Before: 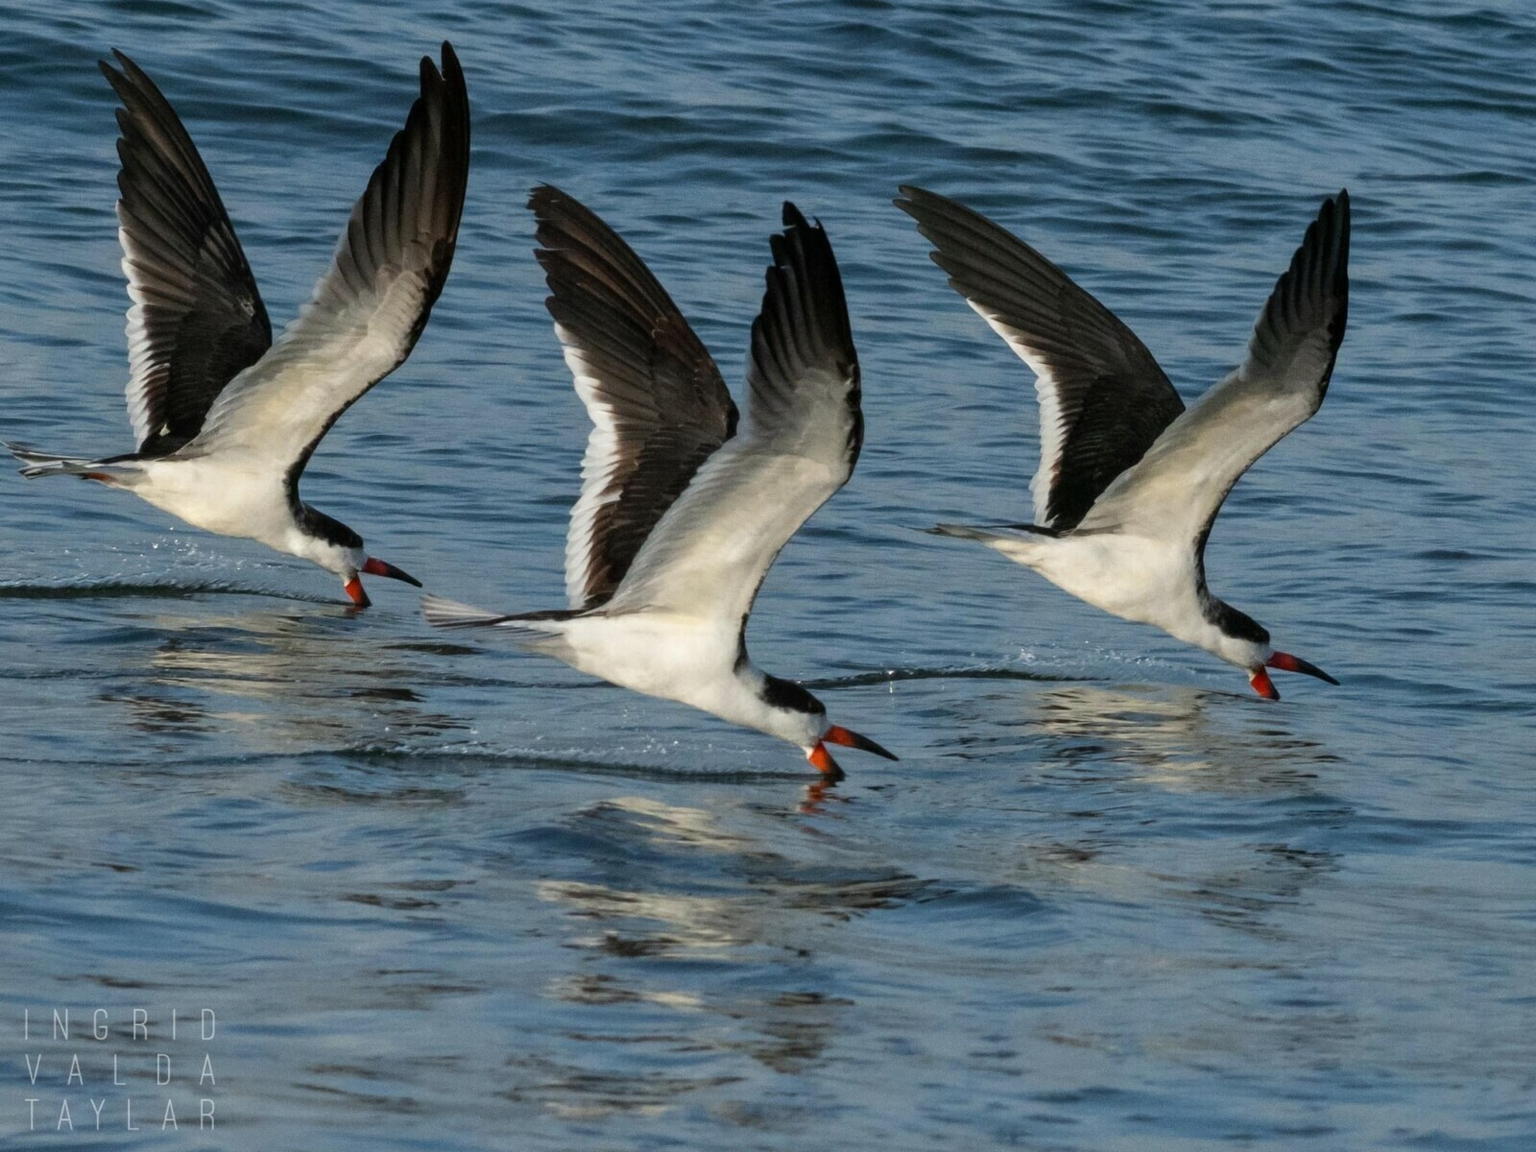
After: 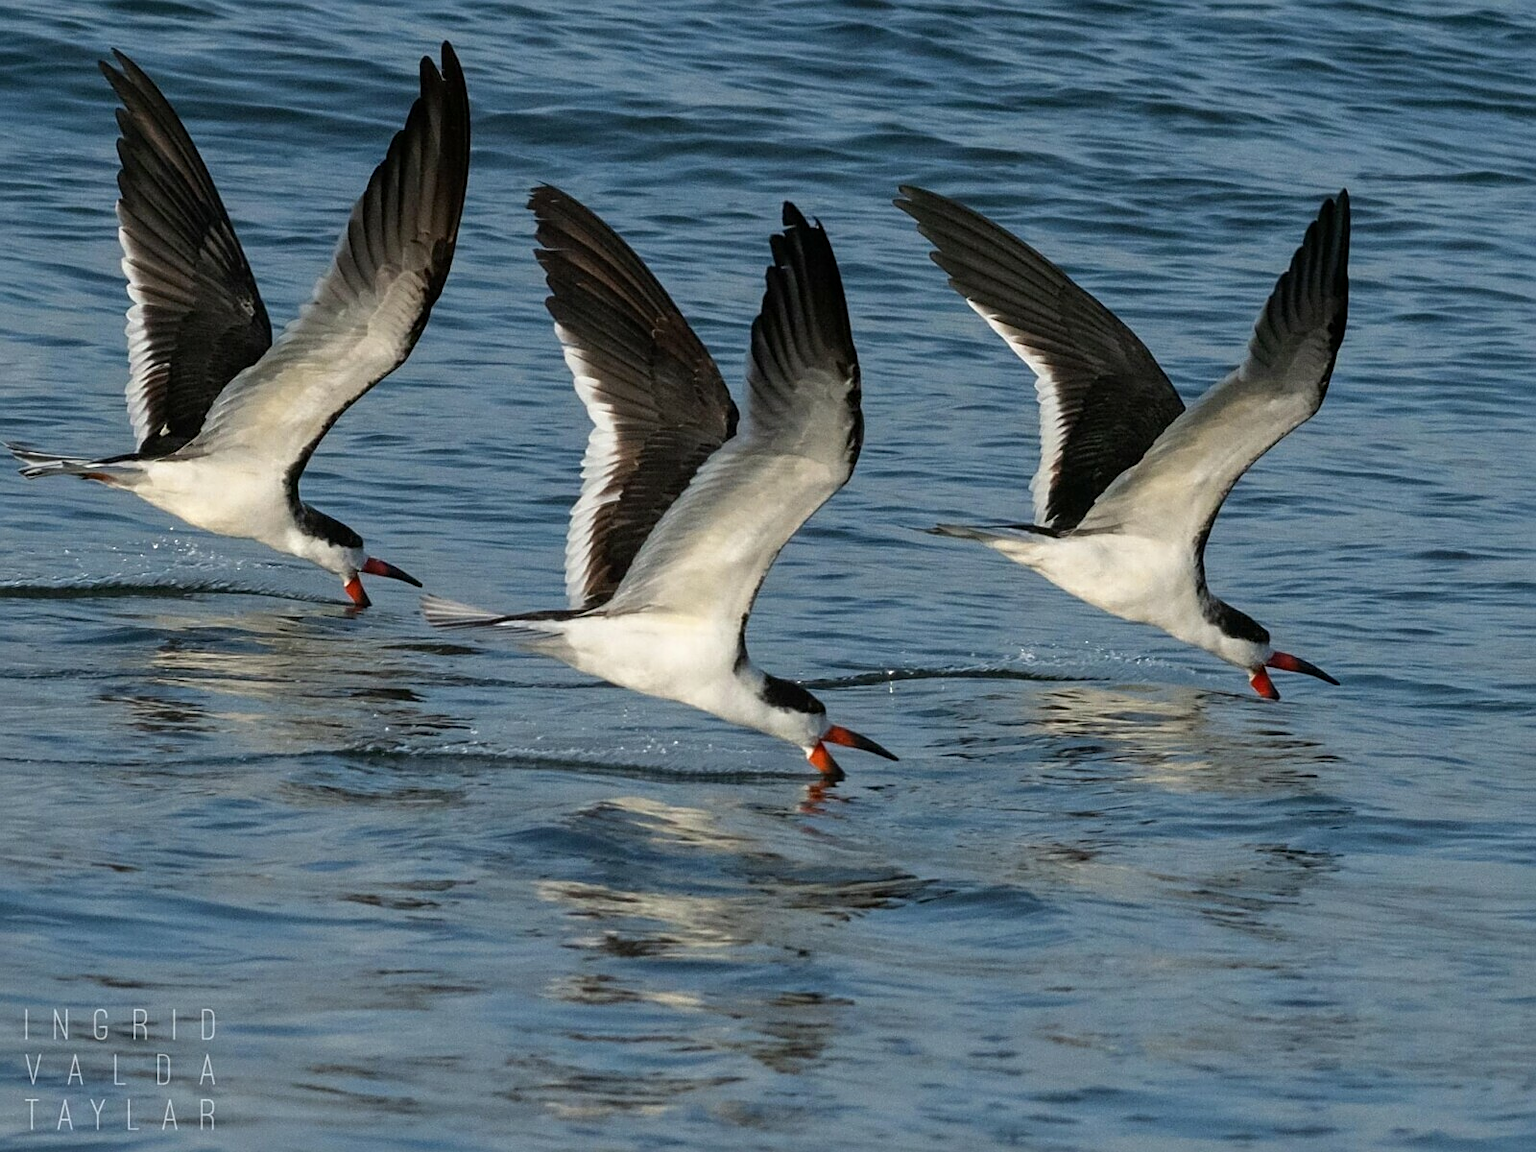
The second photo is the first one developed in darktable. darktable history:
sharpen: on, module defaults
shadows and highlights: shadows -0.243, highlights 40.01, highlights color adjustment 52.35%
